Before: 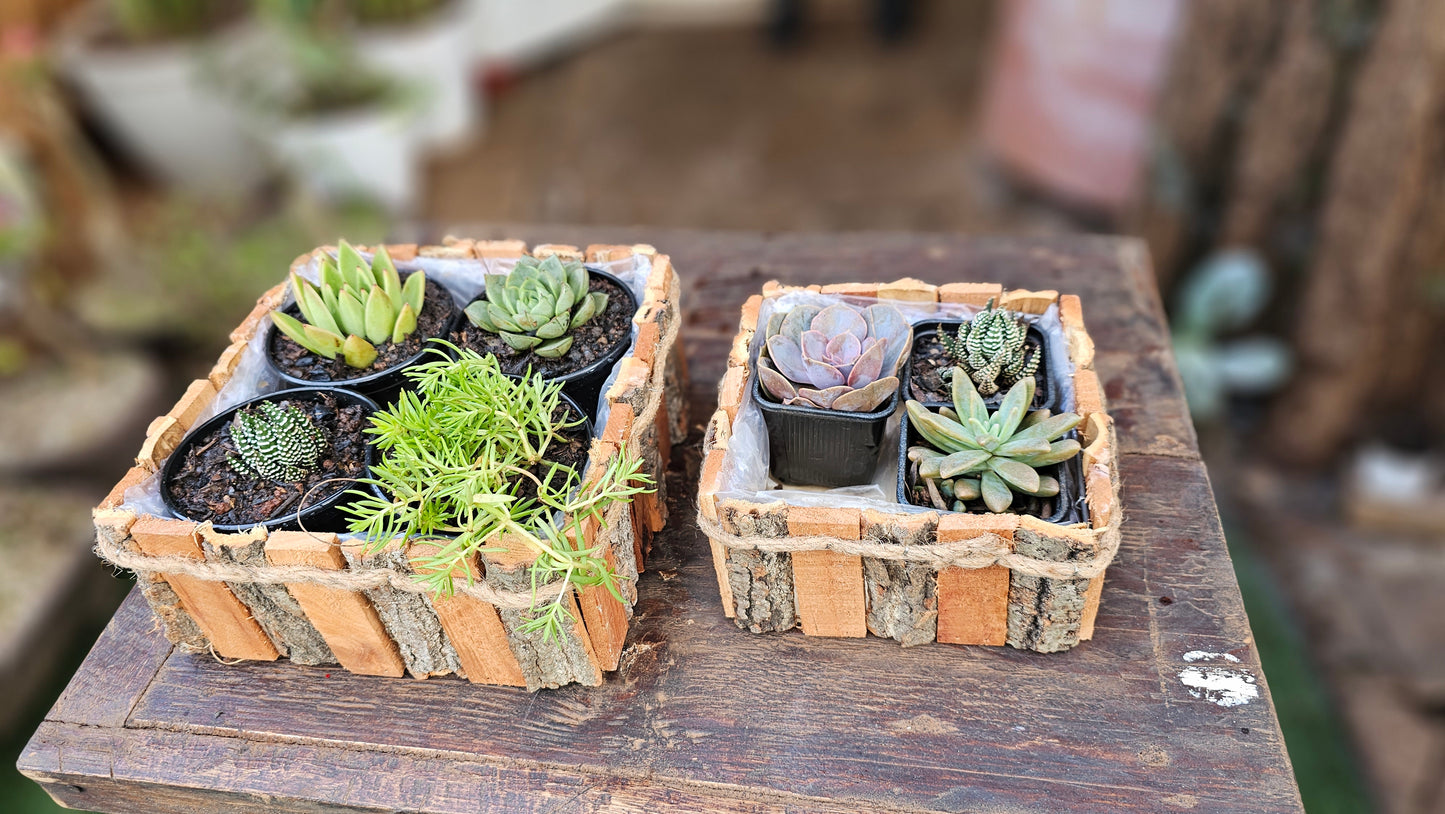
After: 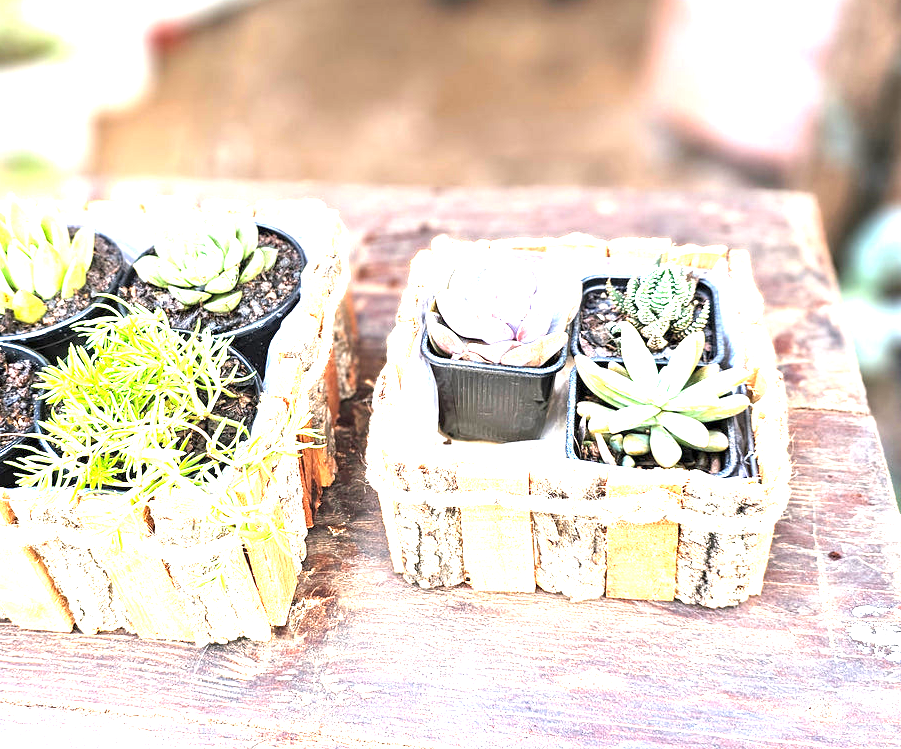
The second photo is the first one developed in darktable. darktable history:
crop and rotate: left 22.918%, top 5.629%, right 14.711%, bottom 2.247%
exposure: exposure 2.25 EV, compensate highlight preservation false
